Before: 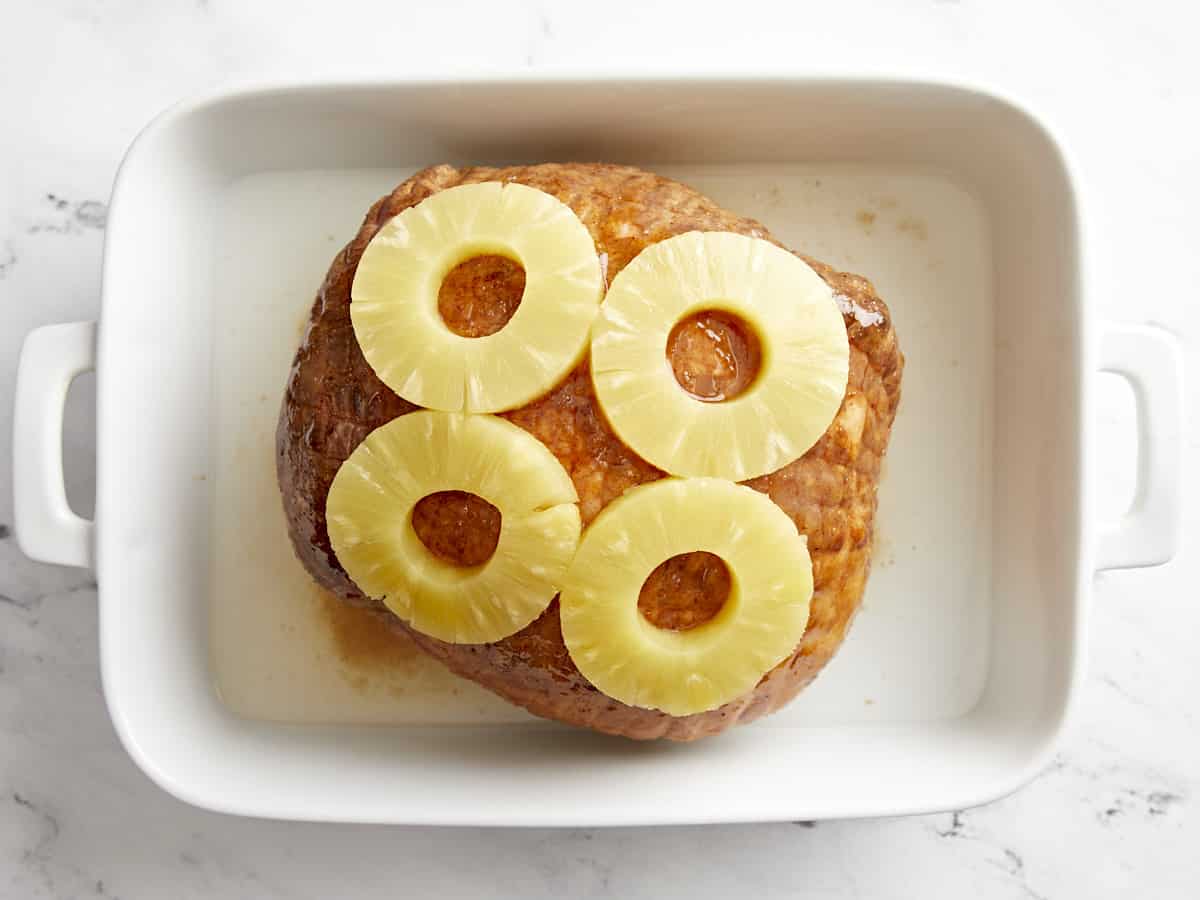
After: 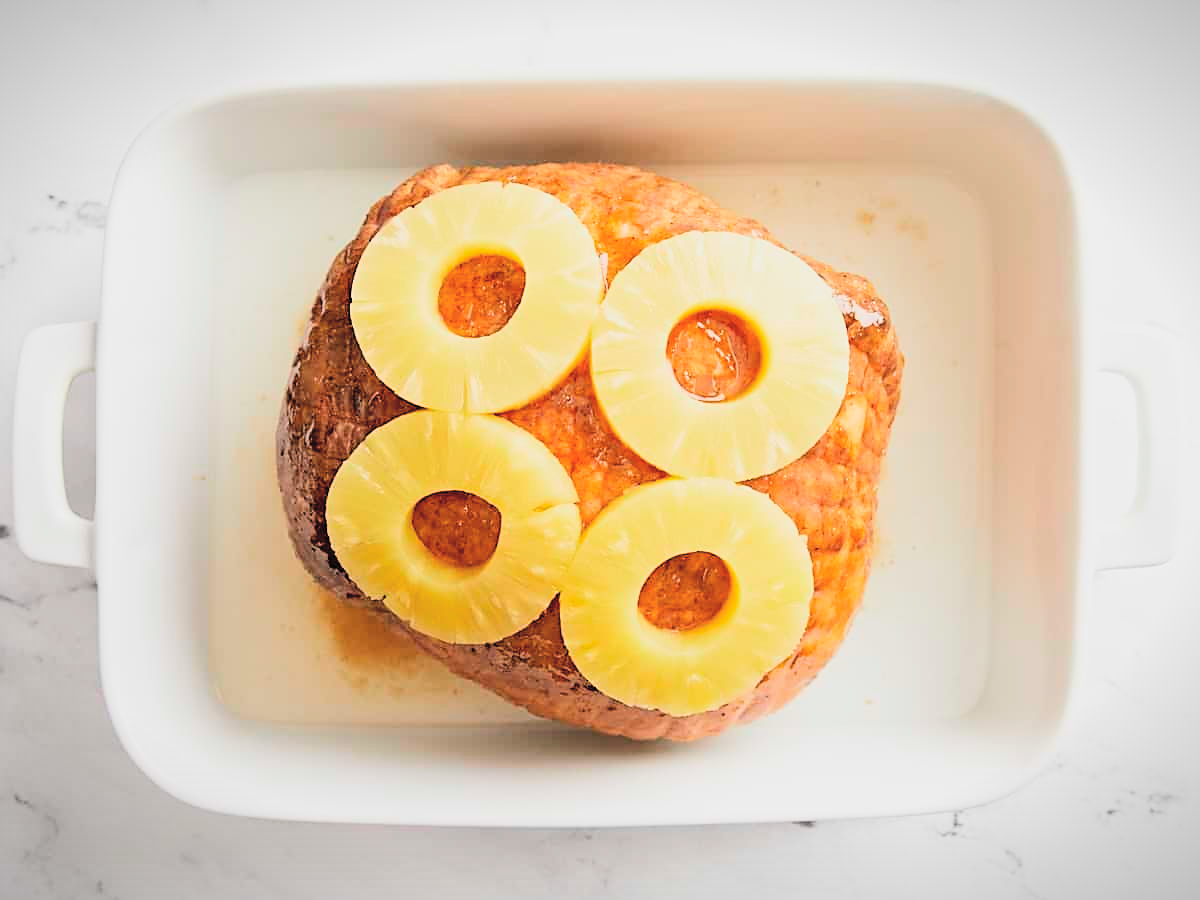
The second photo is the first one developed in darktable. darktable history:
sharpen: radius 1.872, amount 0.416, threshold 1.204
contrast brightness saturation: contrast 0.102, brightness 0.312, saturation 0.138
filmic rgb: black relative exposure -7.65 EV, white relative exposure 4.56 EV, hardness 3.61, contrast 1.249
vignetting: fall-off start 100.54%, brightness -0.397, saturation -0.308, width/height ratio 1.307
